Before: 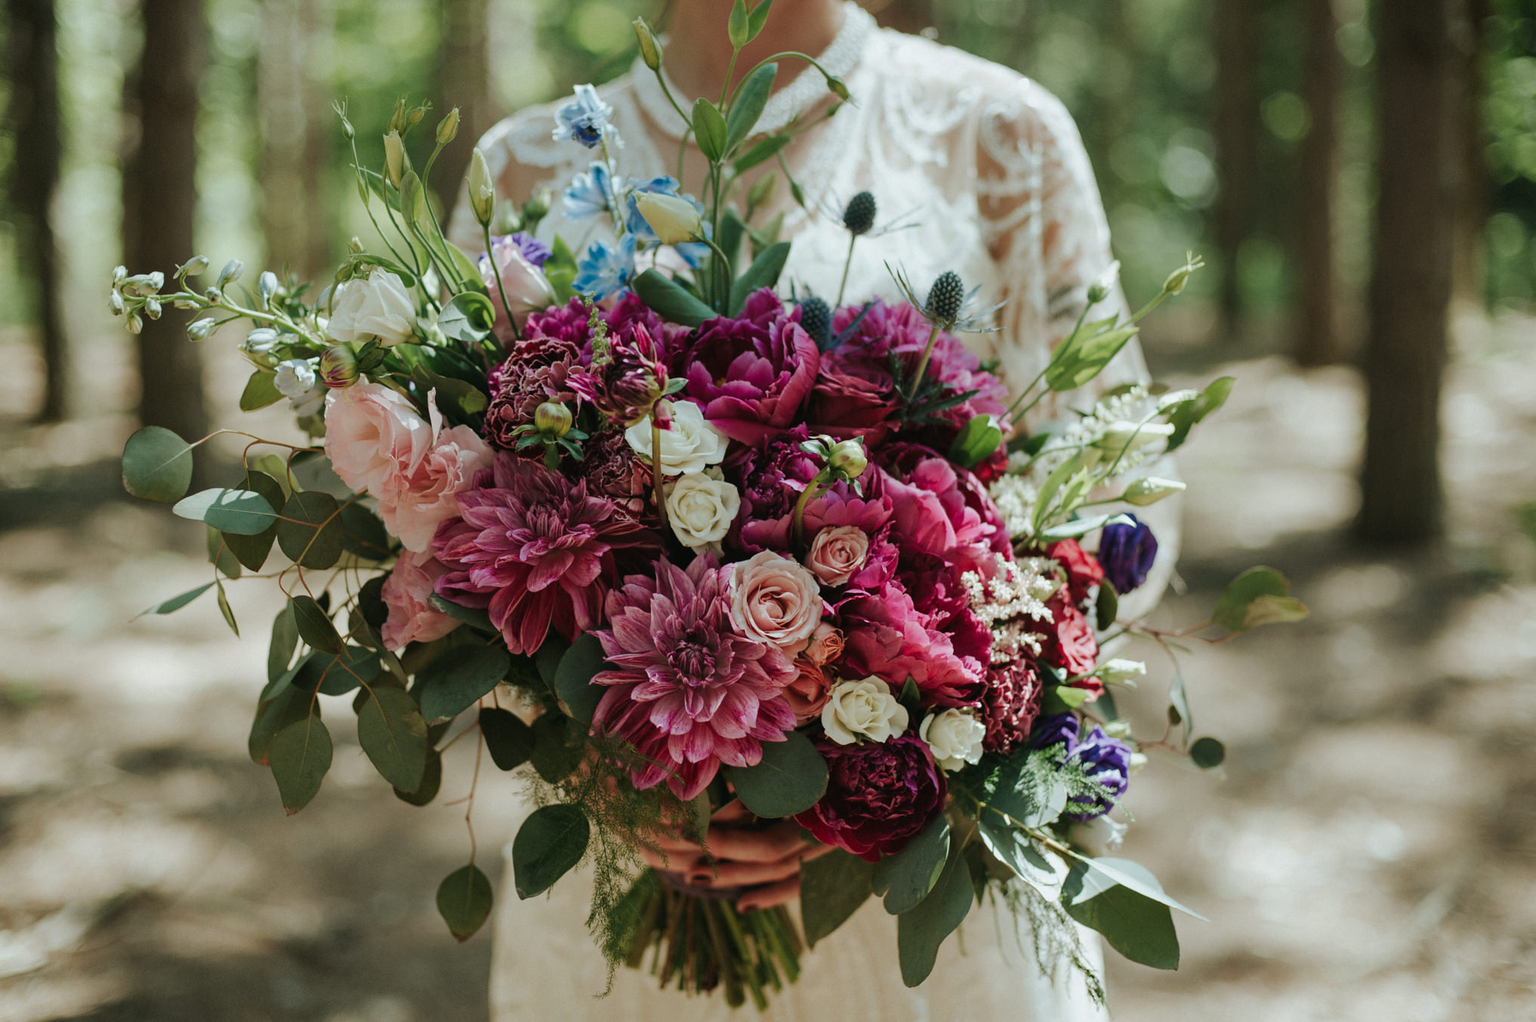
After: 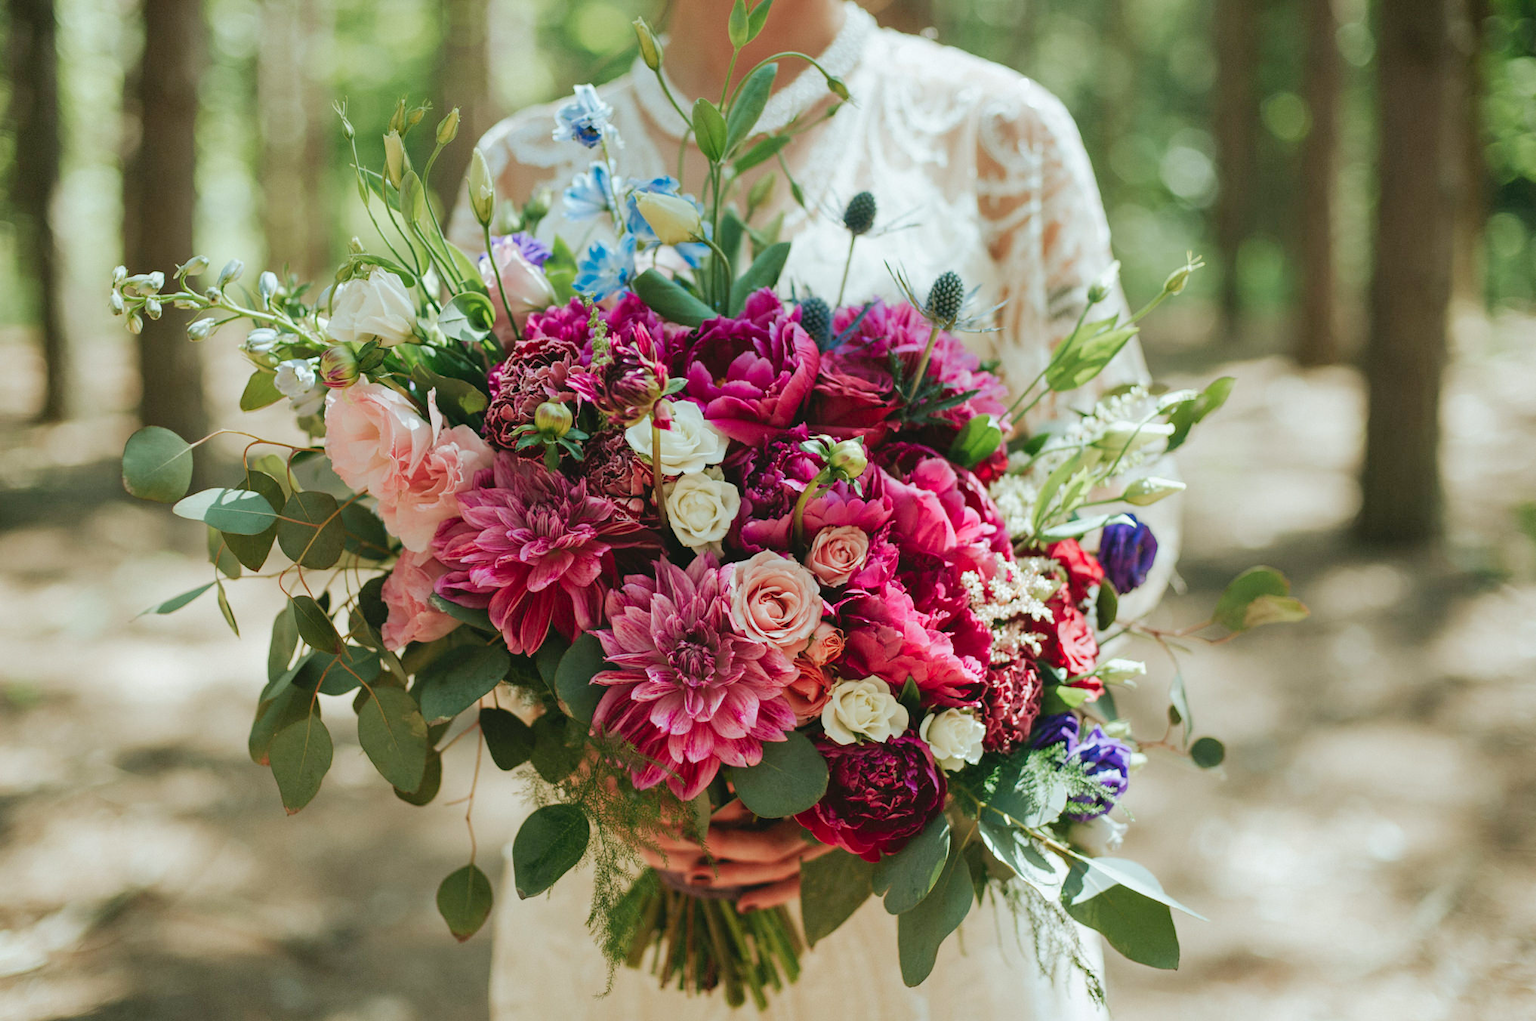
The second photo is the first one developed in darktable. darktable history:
levels: levels [0, 0.43, 0.984]
